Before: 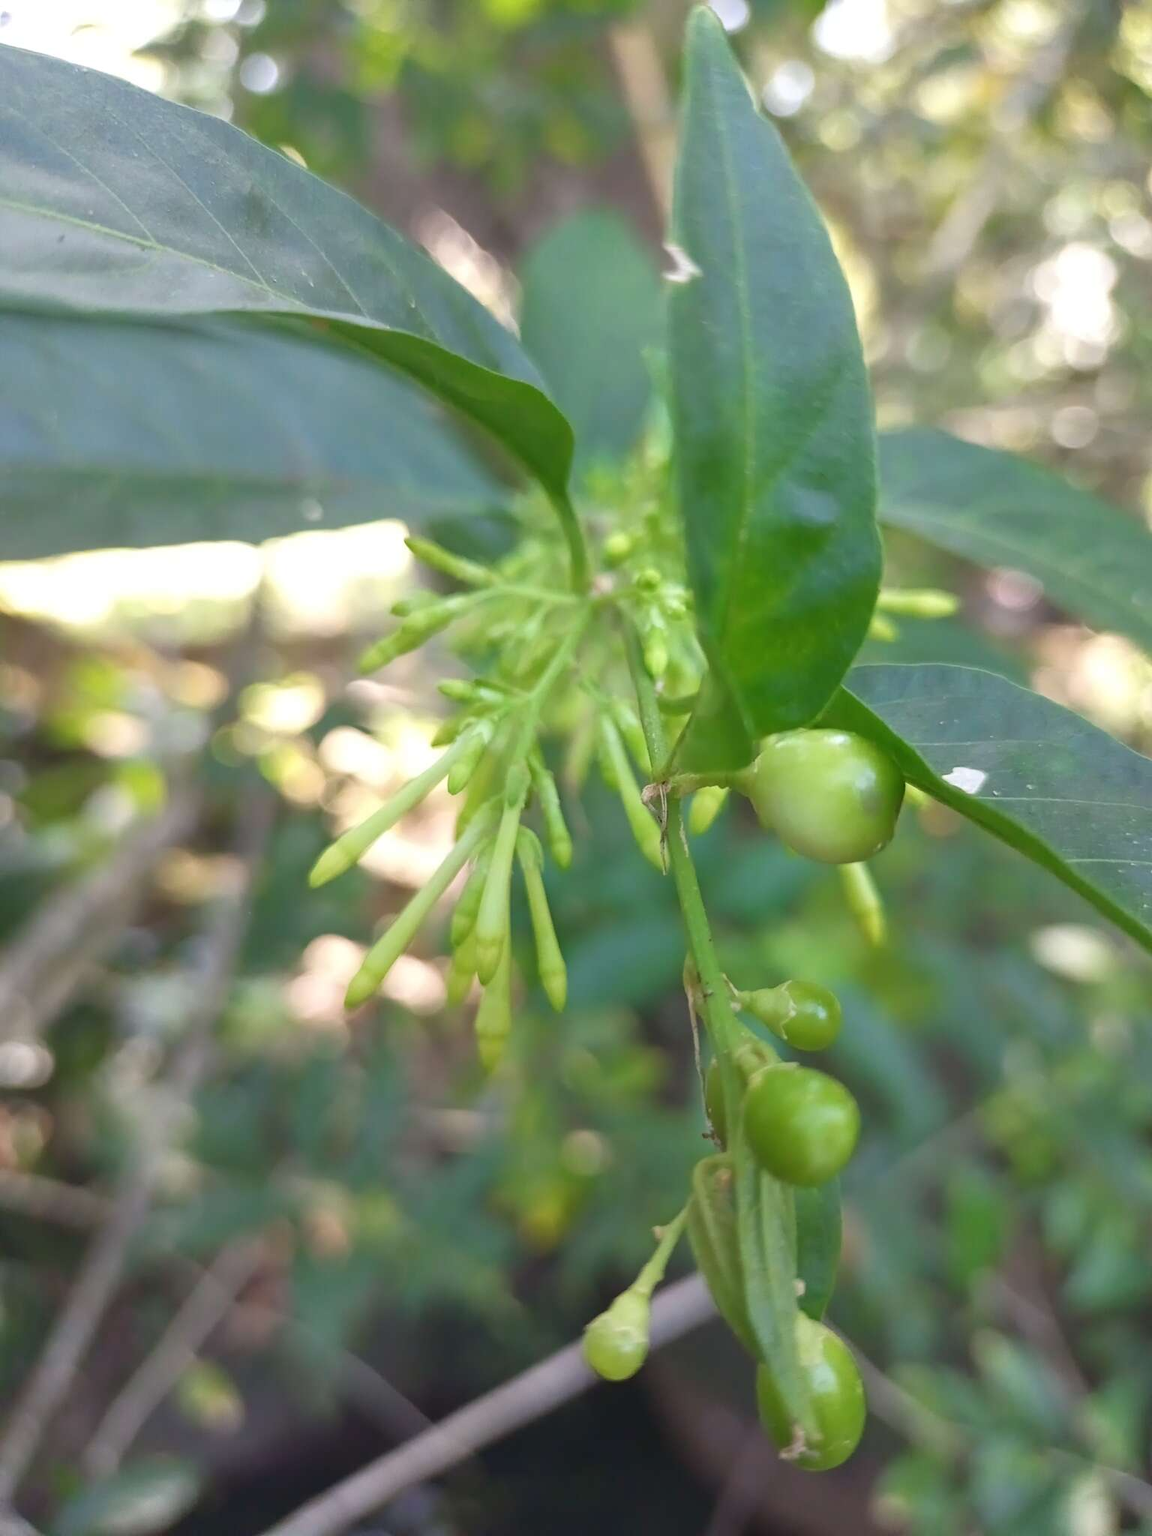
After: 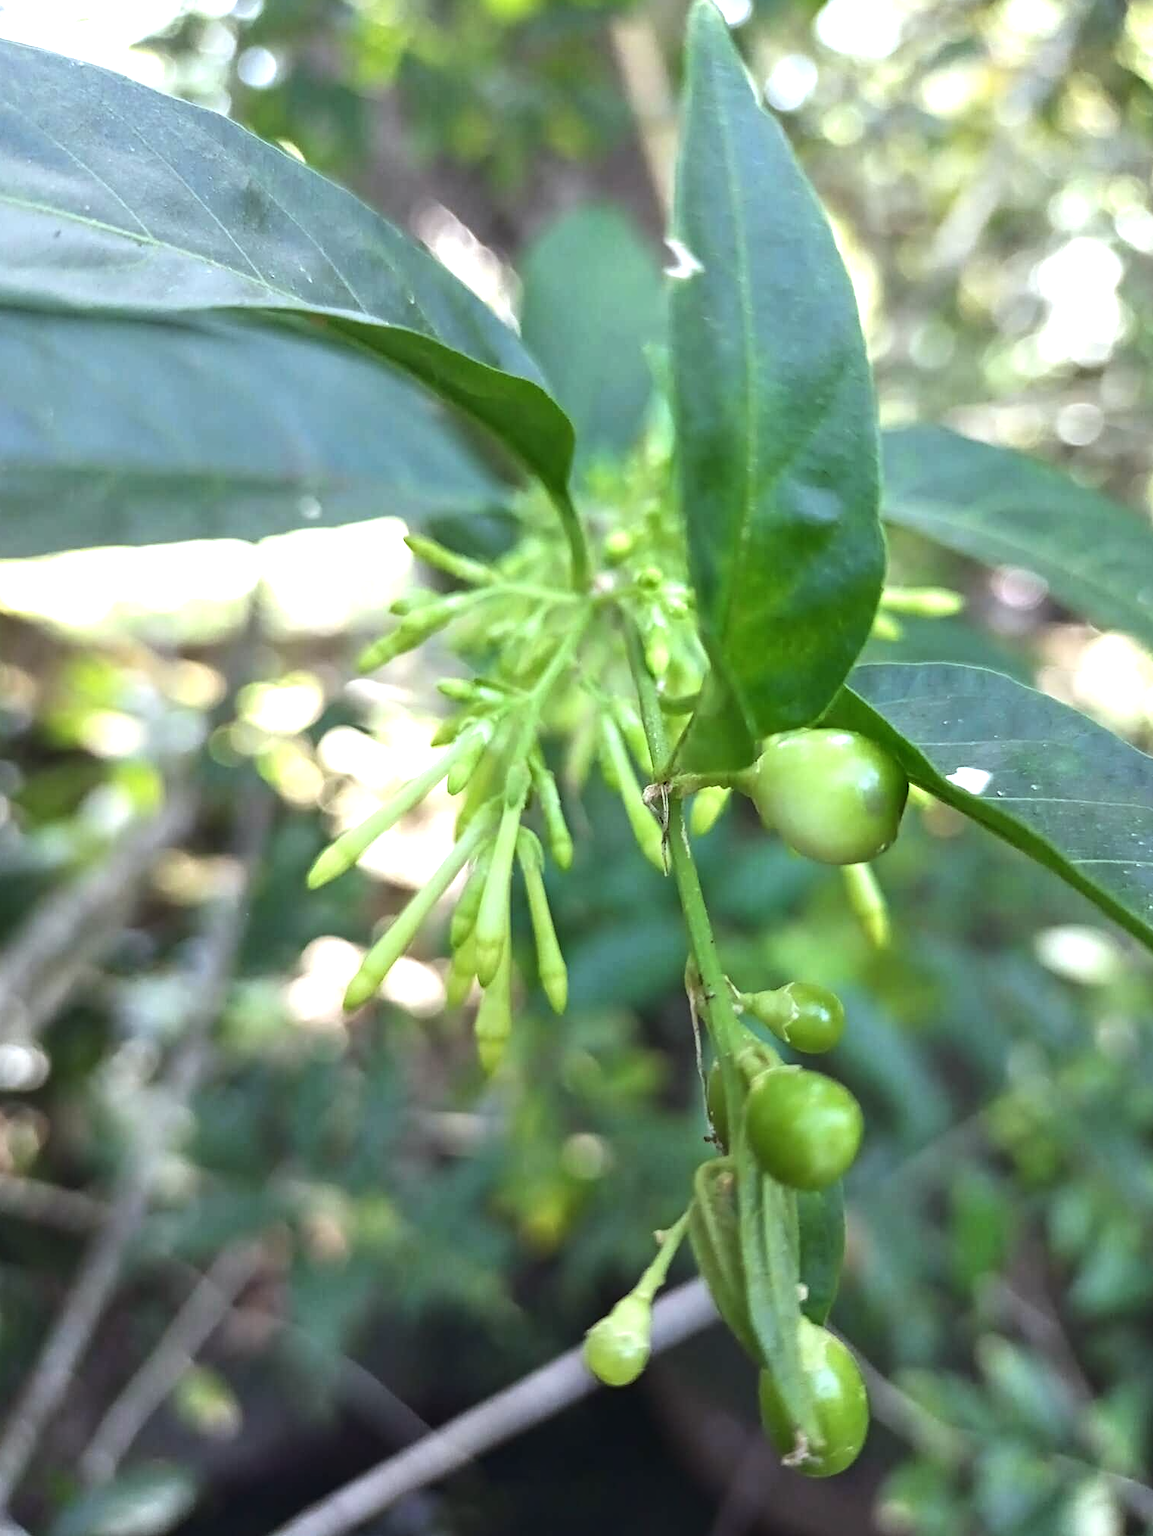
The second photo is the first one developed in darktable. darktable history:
tone equalizer: -8 EV -0.75 EV, -7 EV -0.7 EV, -6 EV -0.6 EV, -5 EV -0.4 EV, -3 EV 0.4 EV, -2 EV 0.6 EV, -1 EV 0.7 EV, +0 EV 0.75 EV, edges refinement/feathering 500, mask exposure compensation -1.57 EV, preserve details no
white balance: red 0.925, blue 1.046
crop: left 0.434%, top 0.485%, right 0.244%, bottom 0.386%
contrast equalizer: octaves 7, y [[0.509, 0.514, 0.523, 0.542, 0.578, 0.603], [0.5 ×6], [0.509, 0.514, 0.523, 0.542, 0.578, 0.603], [0.001, 0.002, 0.003, 0.005, 0.01, 0.013], [0.001, 0.002, 0.003, 0.005, 0.01, 0.013]]
